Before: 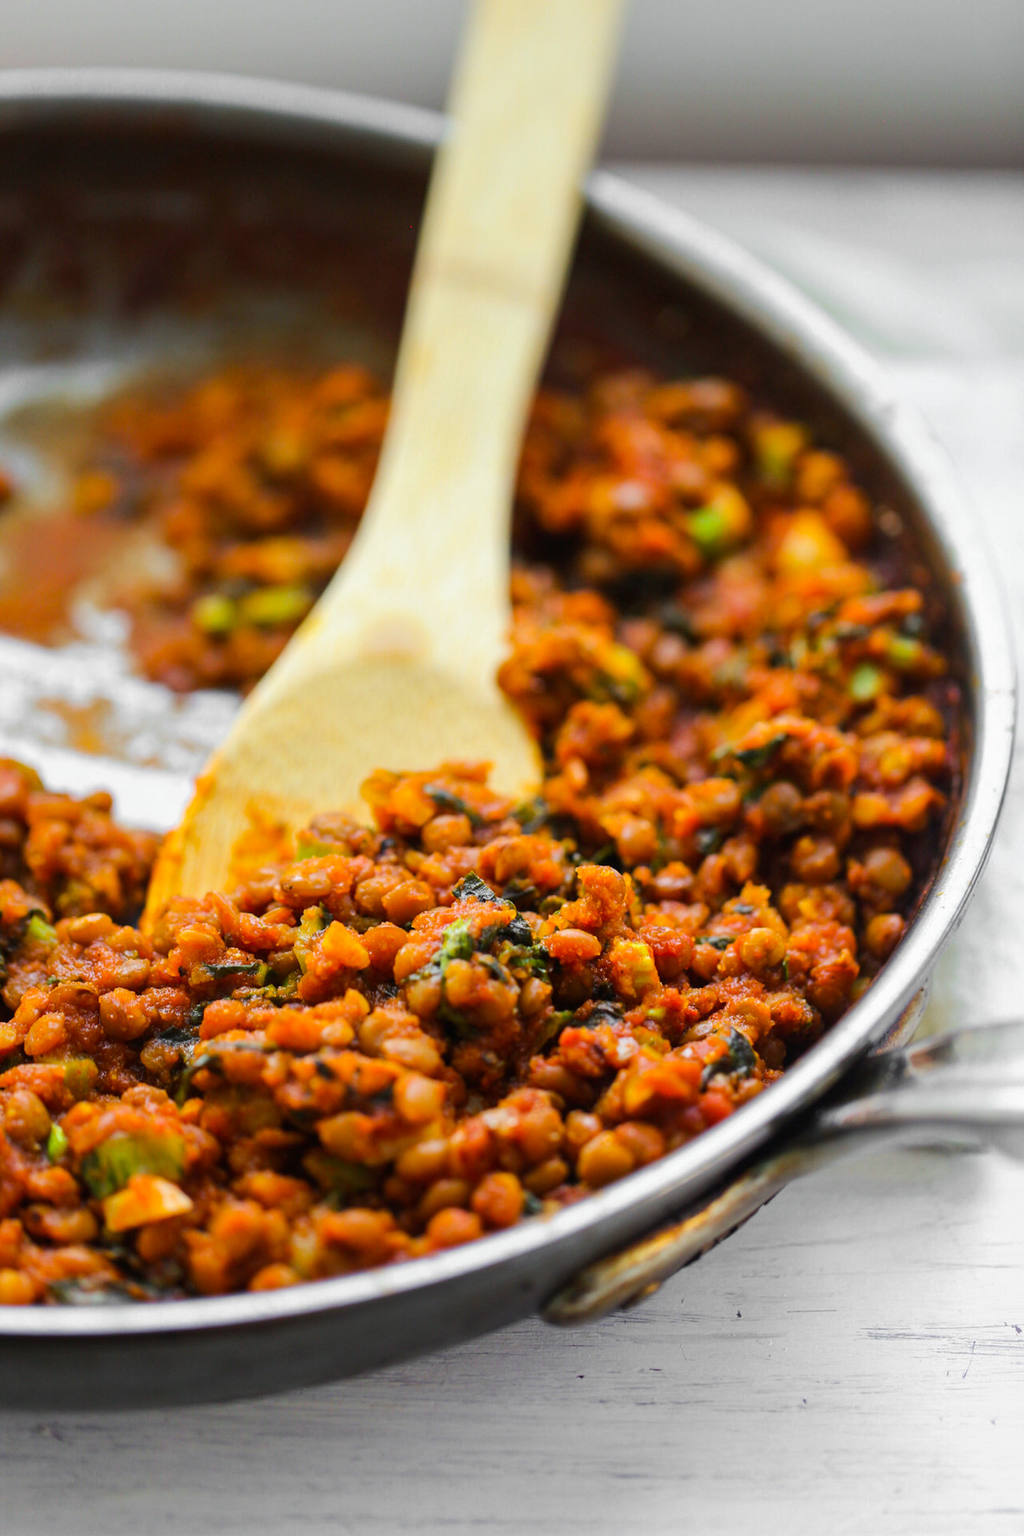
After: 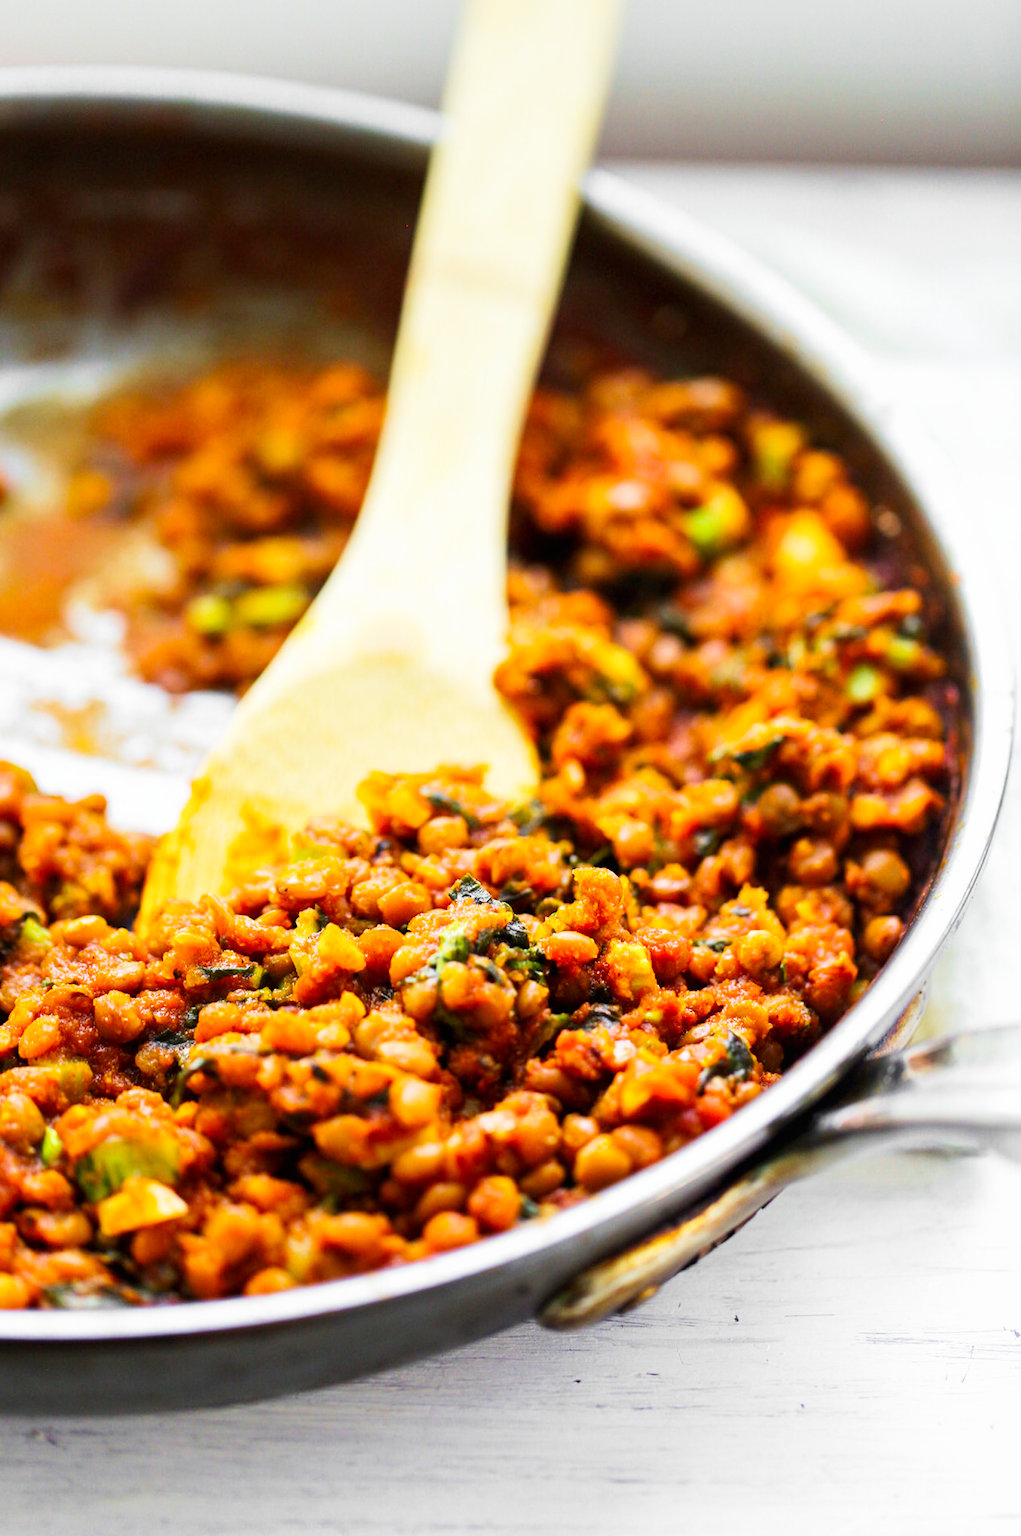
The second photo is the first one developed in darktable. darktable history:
base curve: curves: ch0 [(0, 0) (0.005, 0.002) (0.15, 0.3) (0.4, 0.7) (0.75, 0.95) (1, 1)], preserve colors none
velvia: strength 27%
crop and rotate: left 0.614%, top 0.179%, bottom 0.309%
